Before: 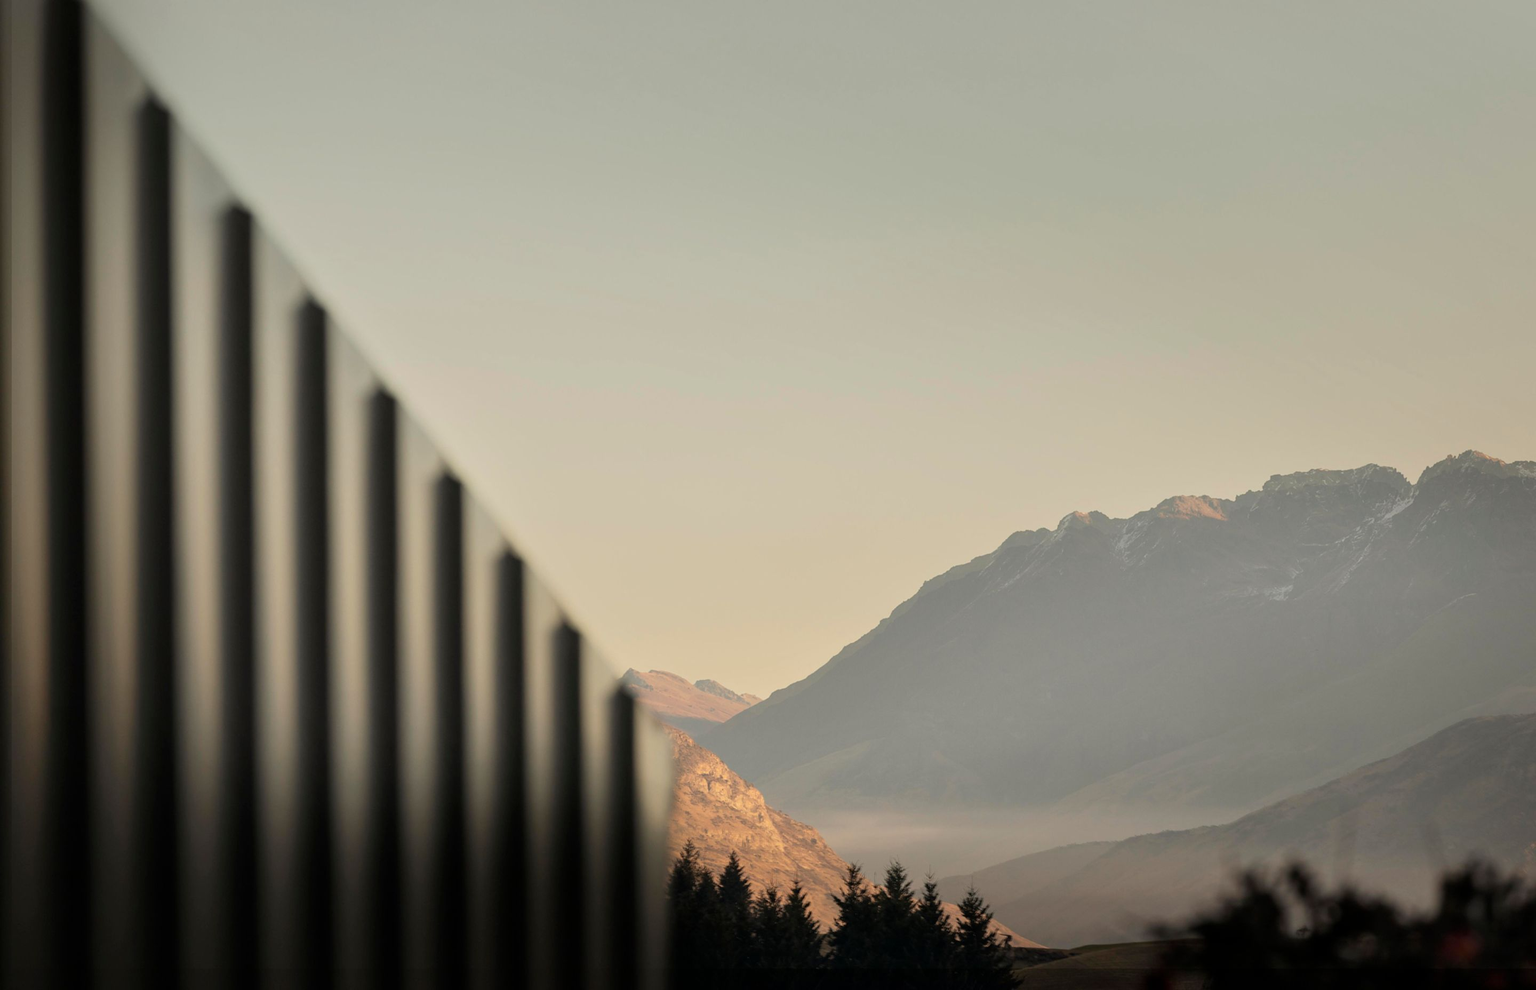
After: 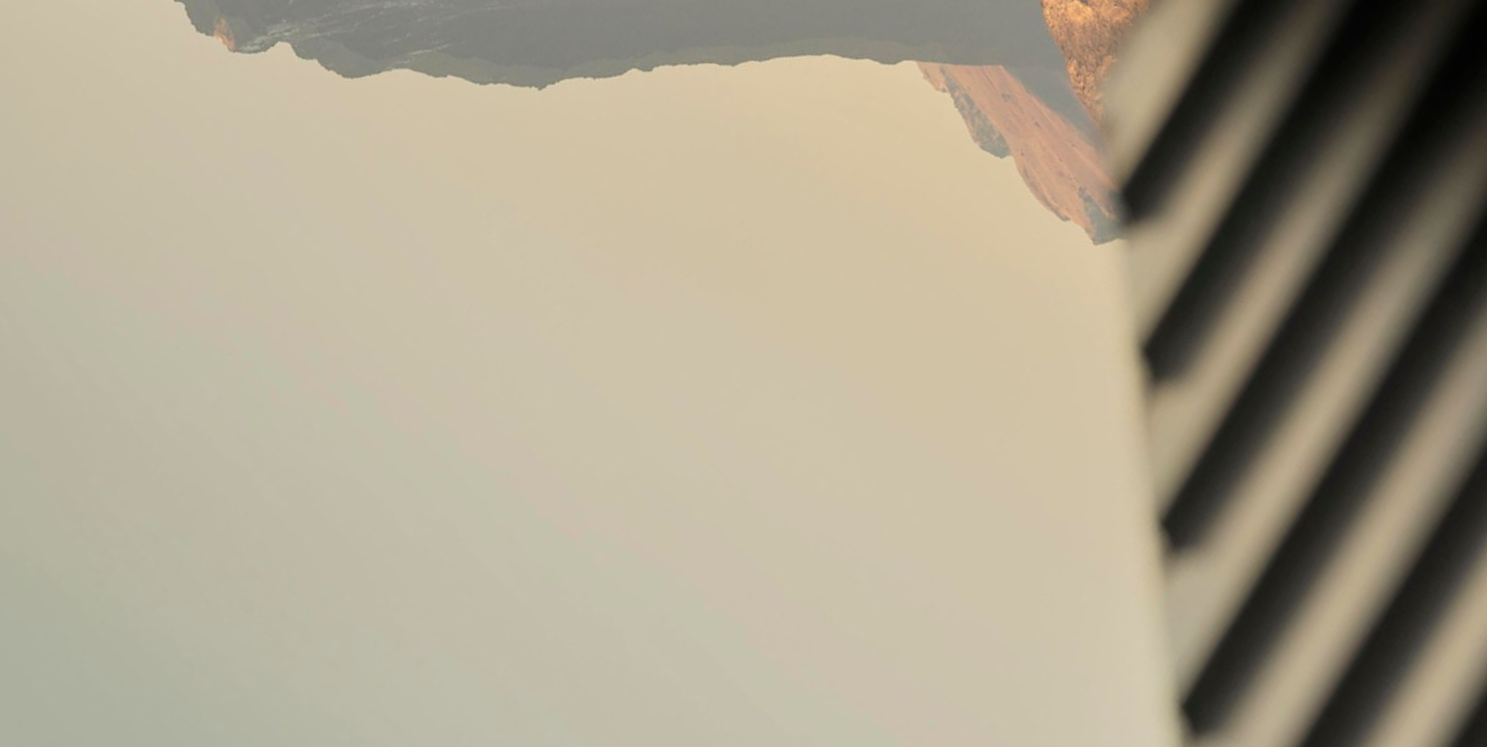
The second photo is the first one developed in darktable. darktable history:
crop and rotate: angle 147.96°, left 9.189%, top 15.577%, right 4.527%, bottom 17.162%
